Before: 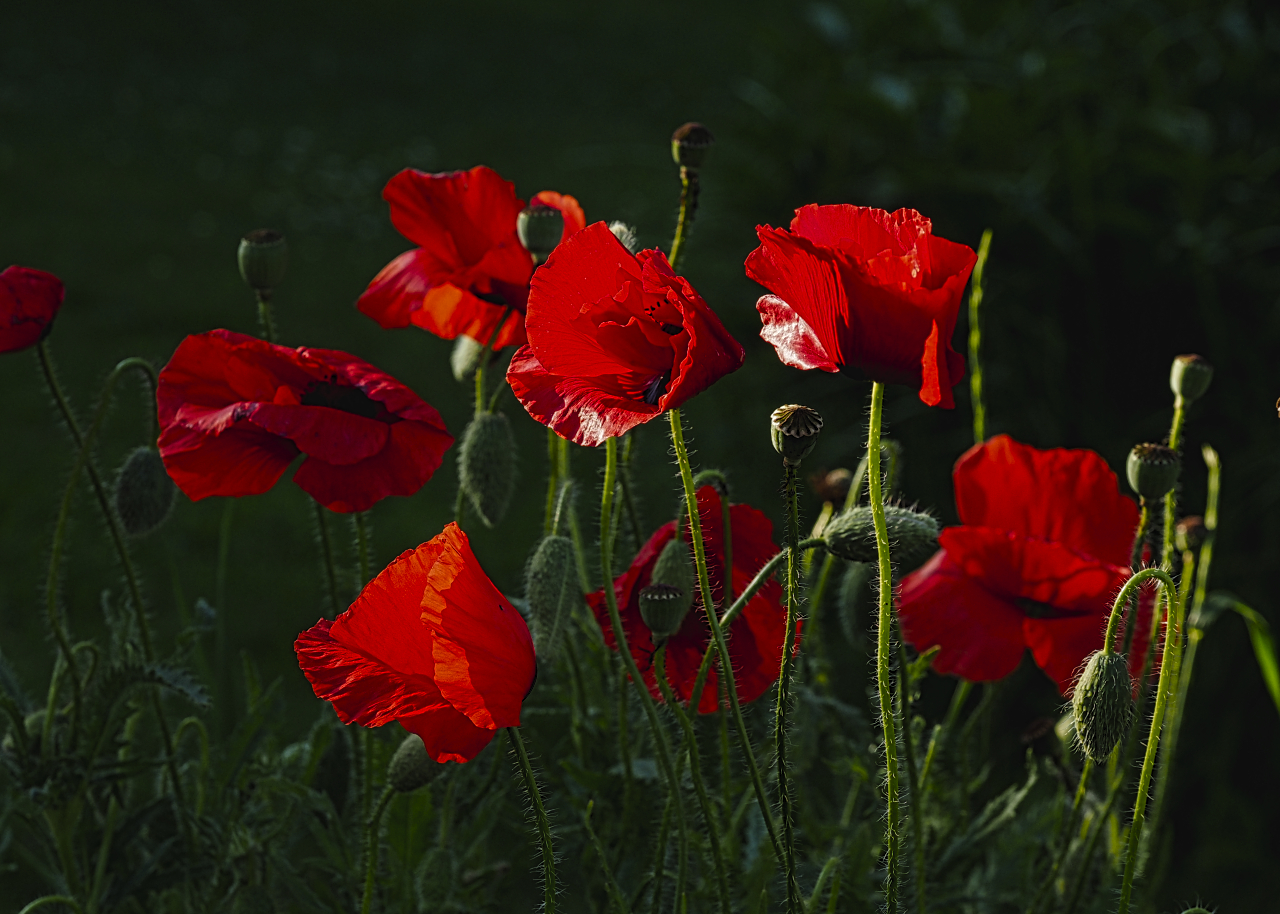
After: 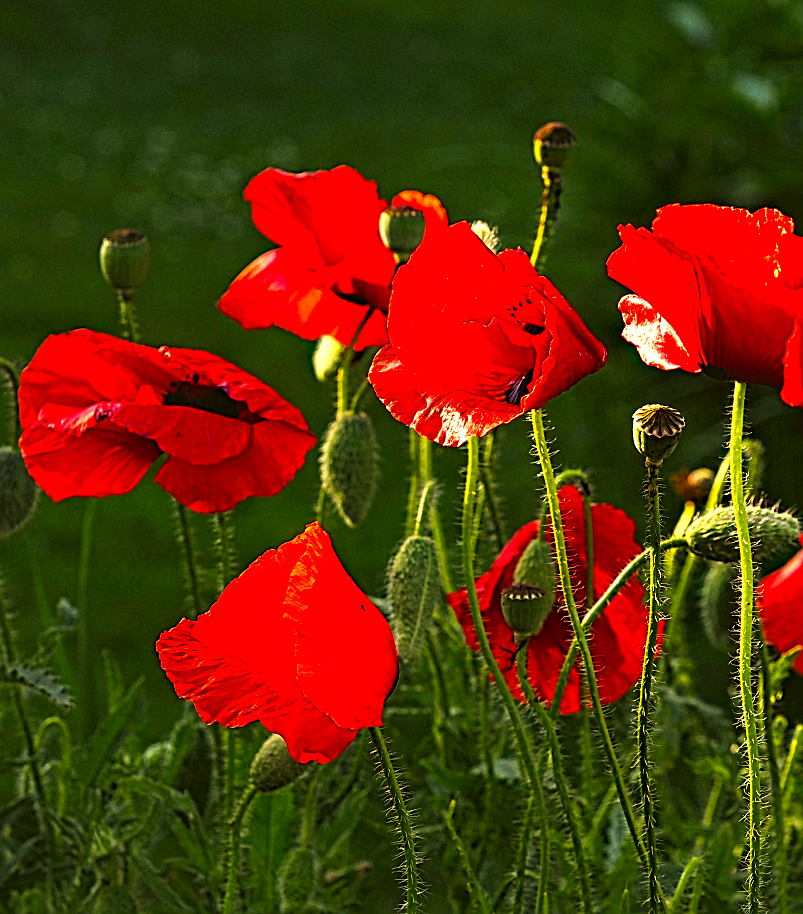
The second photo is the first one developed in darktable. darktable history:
shadows and highlights: radius 126.28, shadows 30.4, highlights -31.03, low approximation 0.01, soften with gaussian
exposure: exposure 0.604 EV, compensate exposure bias true, compensate highlight preservation false
sharpen: on, module defaults
crop: left 10.844%, right 26.379%
haze removal: compatibility mode true, adaptive false
color correction: highlights a* 18.06, highlights b* 36.11, shadows a* 1.36, shadows b* 5.92, saturation 1.01
